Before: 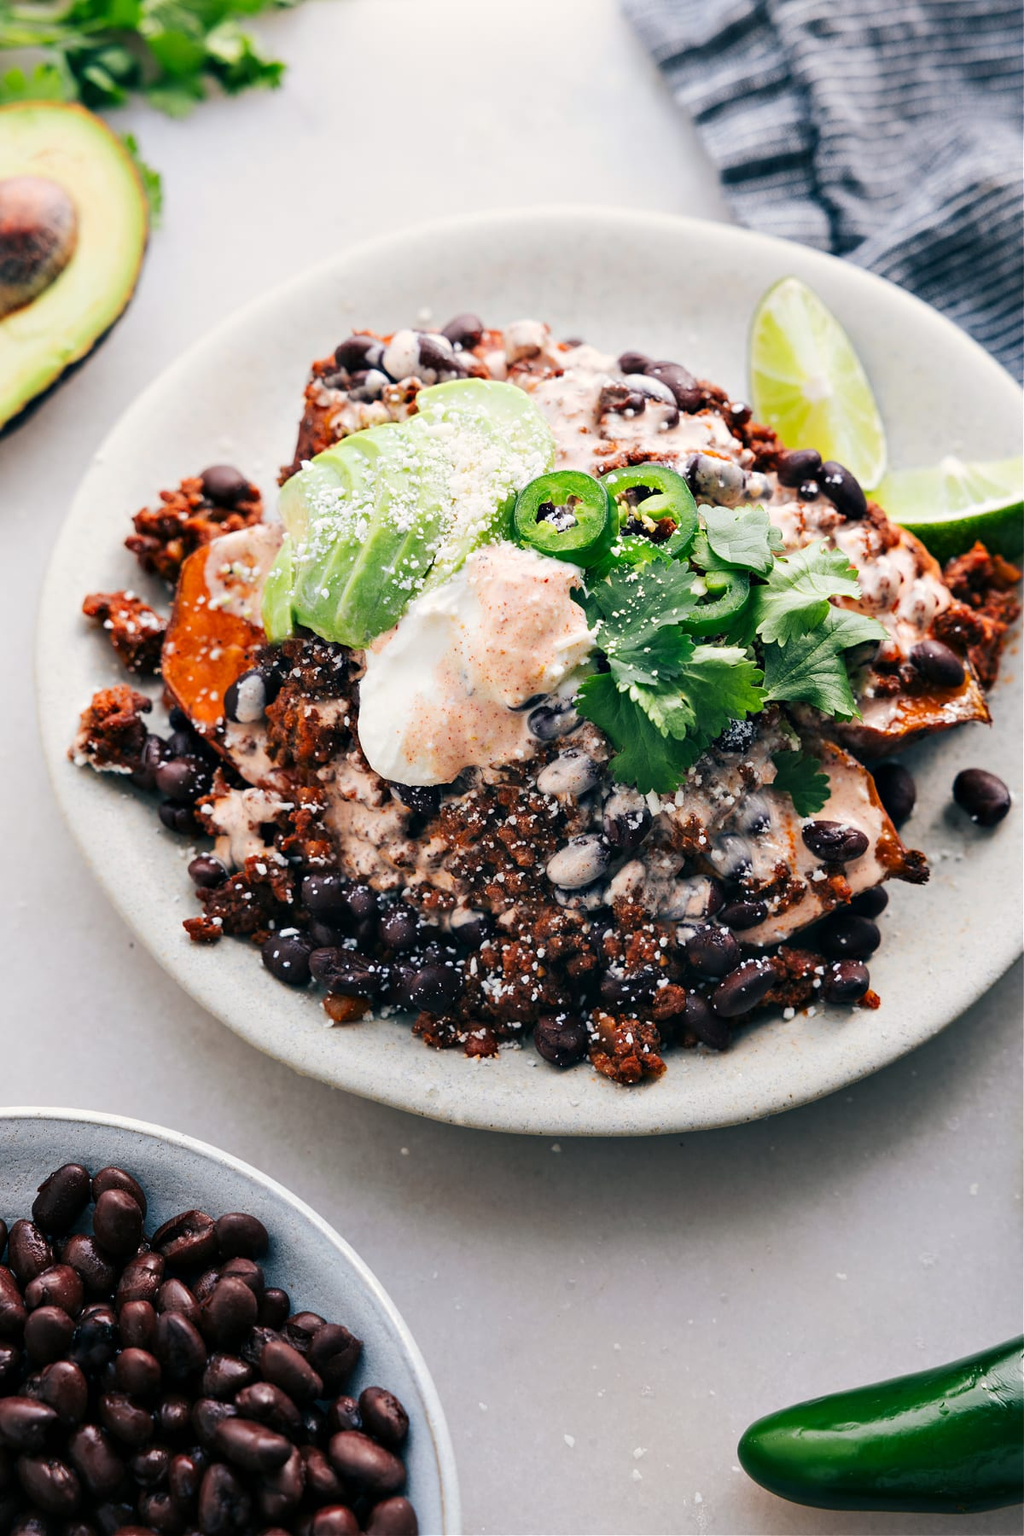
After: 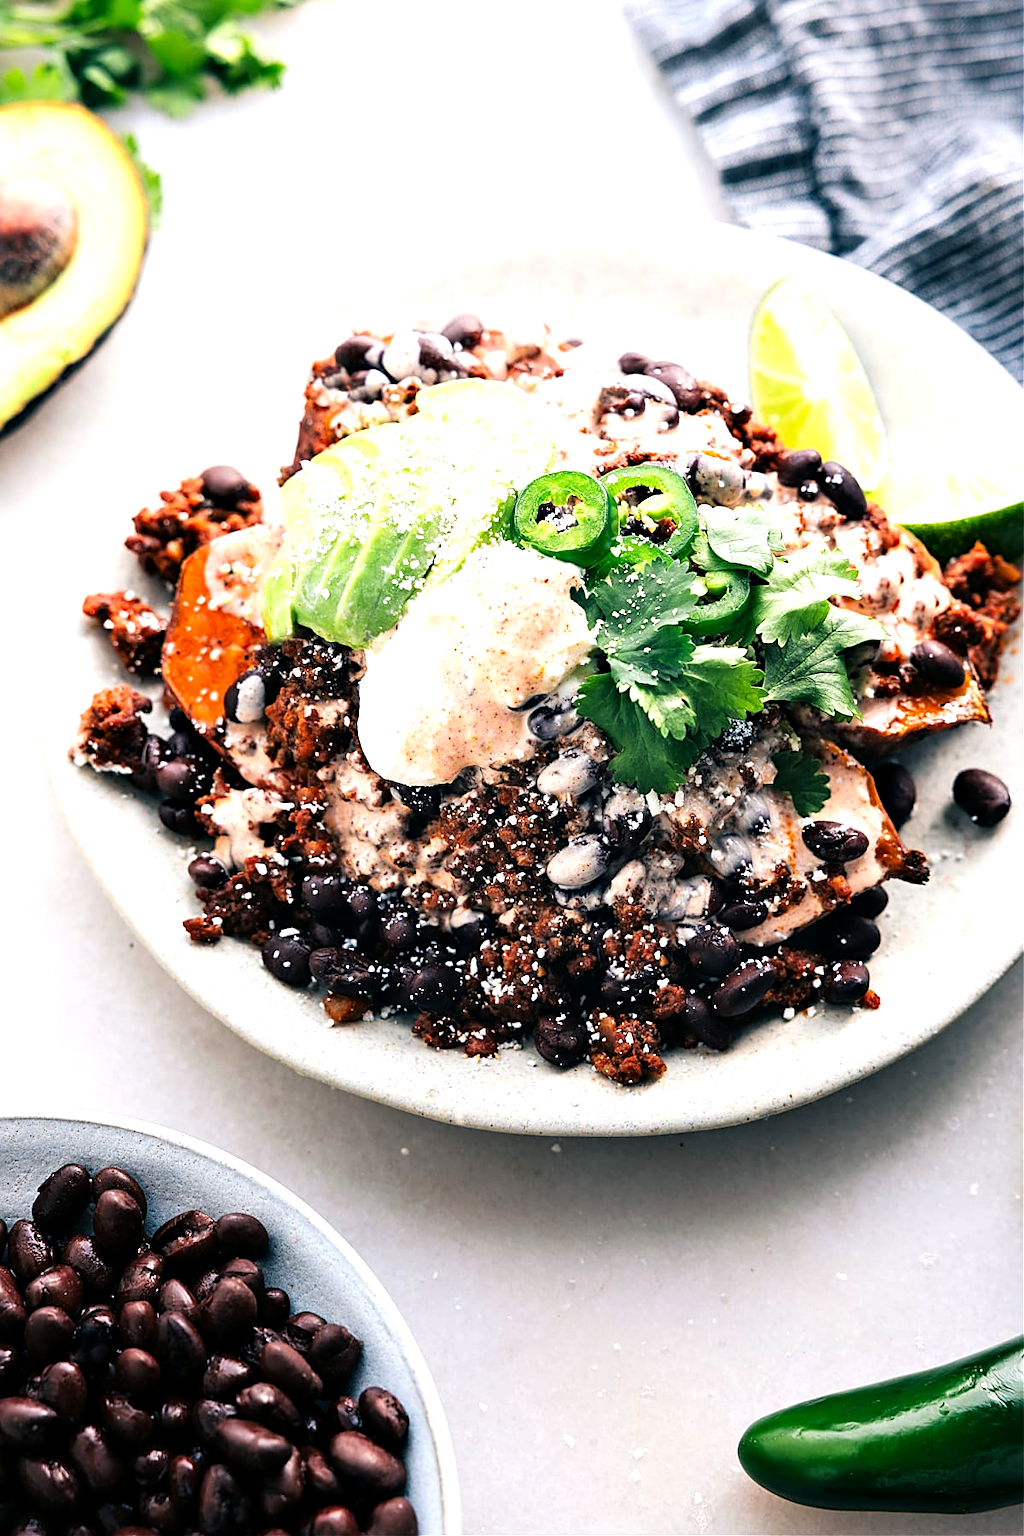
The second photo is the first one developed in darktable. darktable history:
sharpen: on, module defaults
exposure: black level correction 0.001, compensate highlight preservation false
tone equalizer: -8 EV -0.764 EV, -7 EV -0.69 EV, -6 EV -0.593 EV, -5 EV -0.392 EV, -3 EV 0.4 EV, -2 EV 0.6 EV, -1 EV 0.692 EV, +0 EV 0.747 EV
